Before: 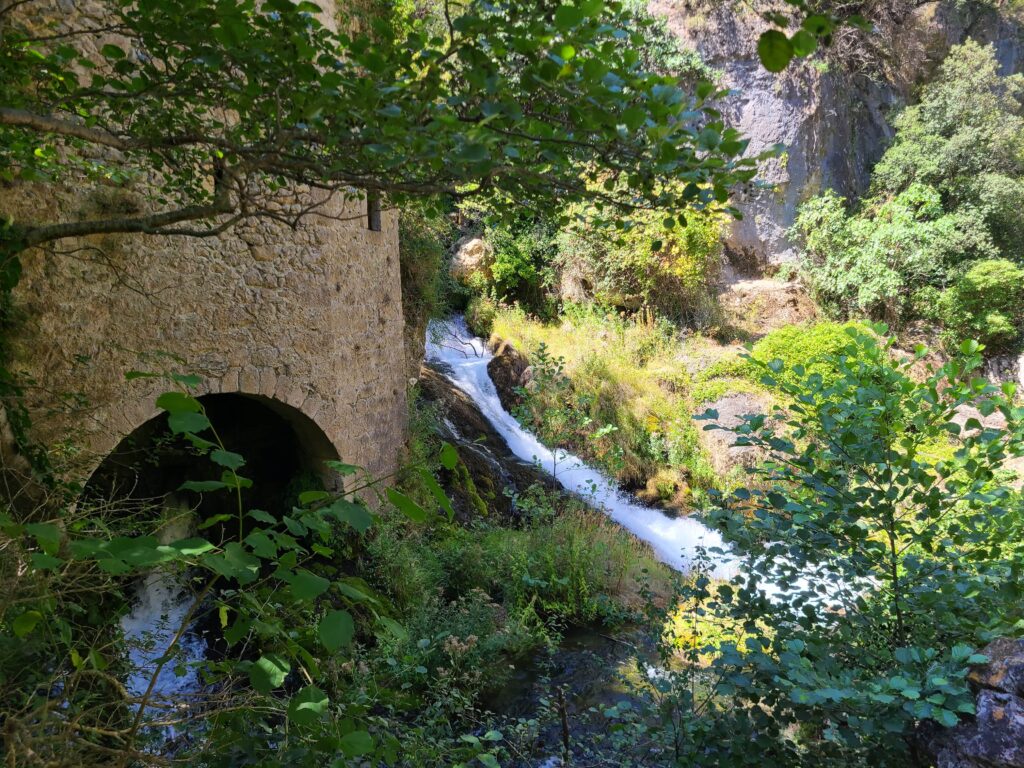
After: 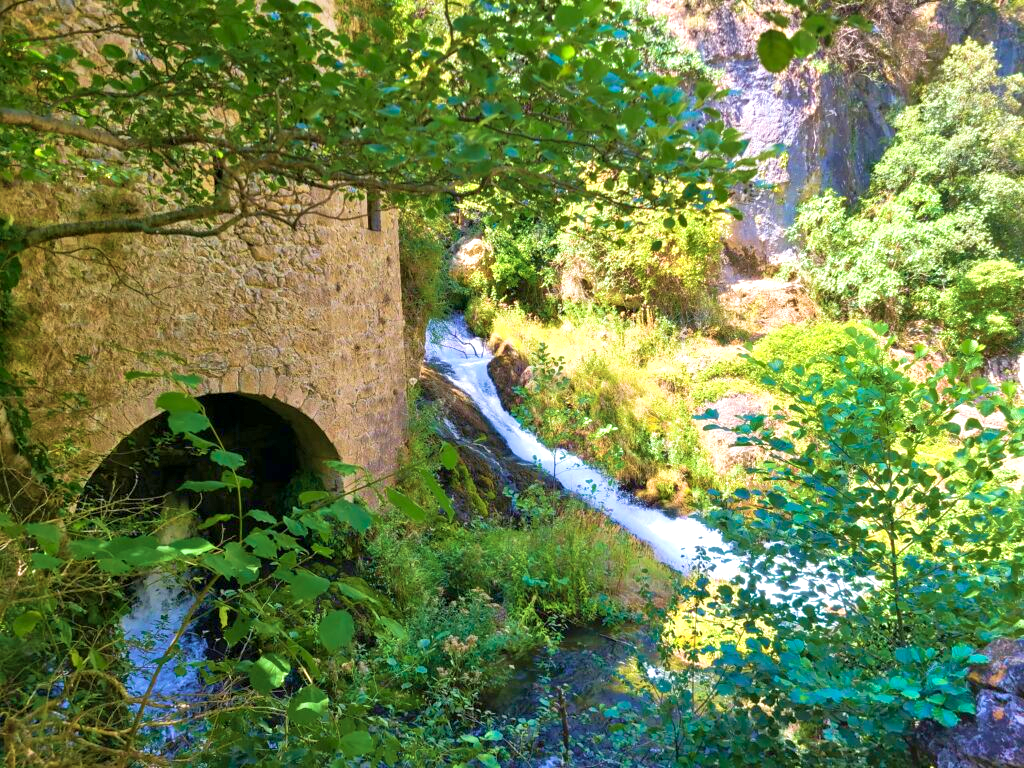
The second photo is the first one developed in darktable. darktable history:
exposure: black level correction 0.001, exposure 0.5 EV, compensate highlight preservation false
velvia: strength 67.22%, mid-tones bias 0.969
tone equalizer: -8 EV 0.979 EV, -7 EV 1.04 EV, -6 EV 1.04 EV, -5 EV 0.977 EV, -4 EV 1.02 EV, -3 EV 0.739 EV, -2 EV 0.474 EV, -1 EV 0.256 EV
